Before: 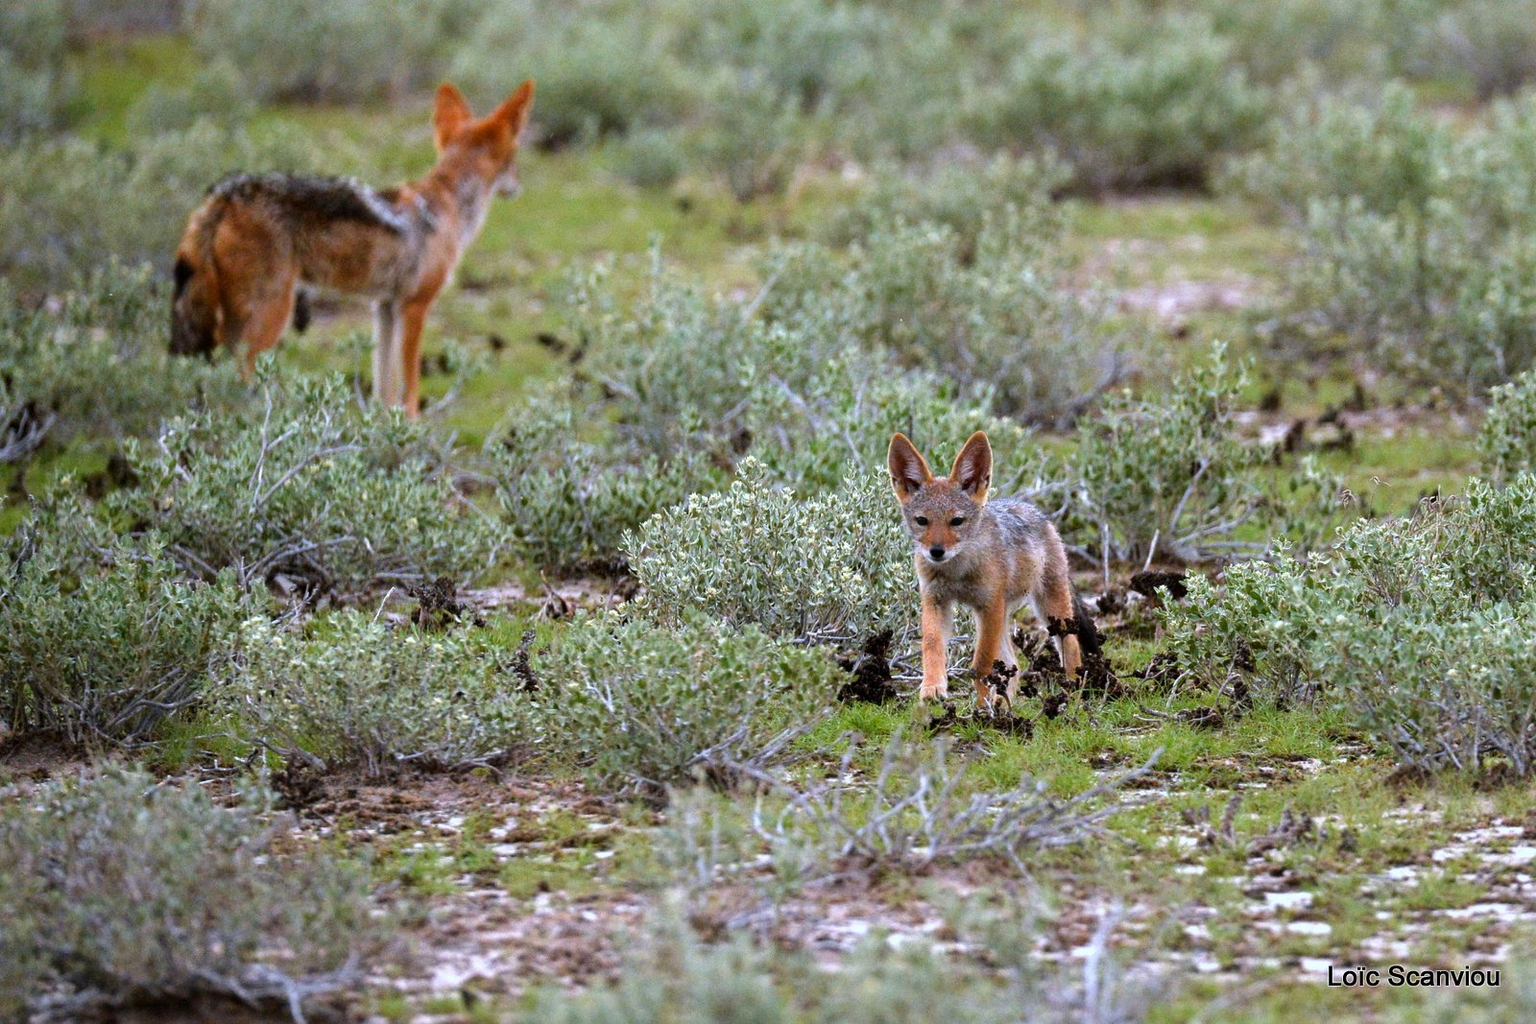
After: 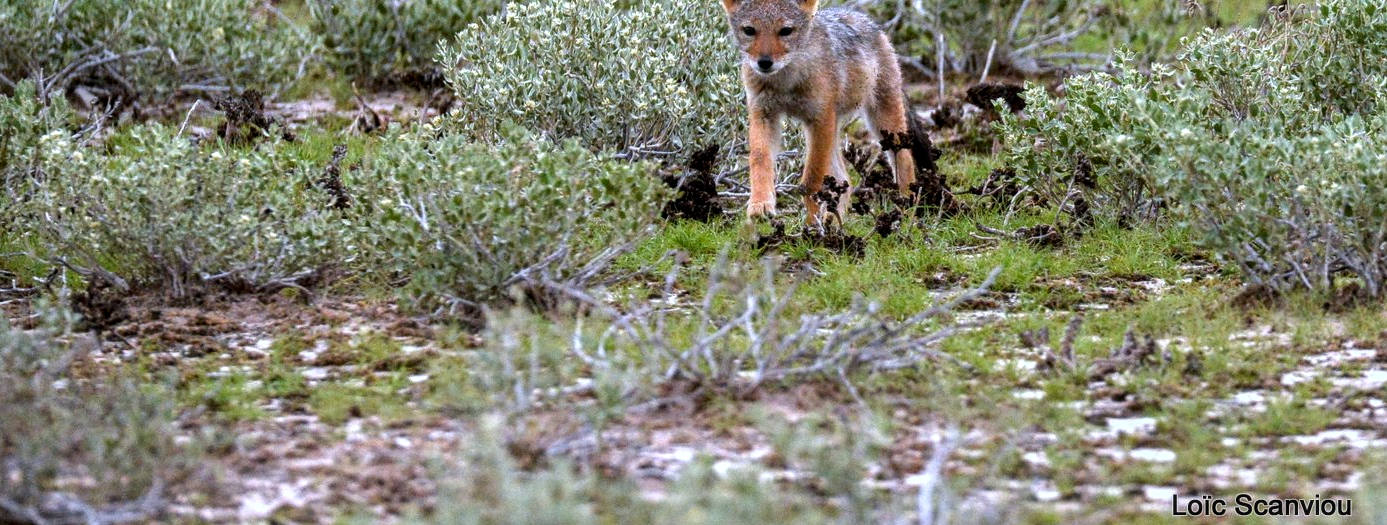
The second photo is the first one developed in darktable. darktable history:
crop and rotate: left 13.295%, top 48.016%, bottom 2.726%
local contrast: on, module defaults
